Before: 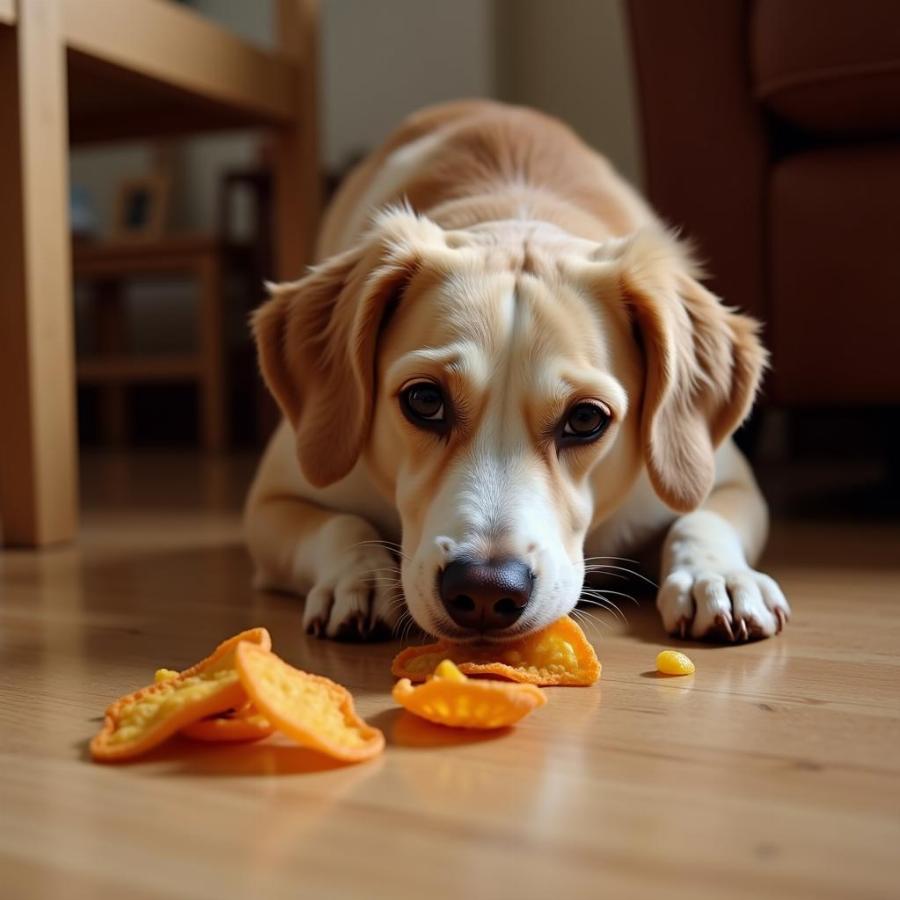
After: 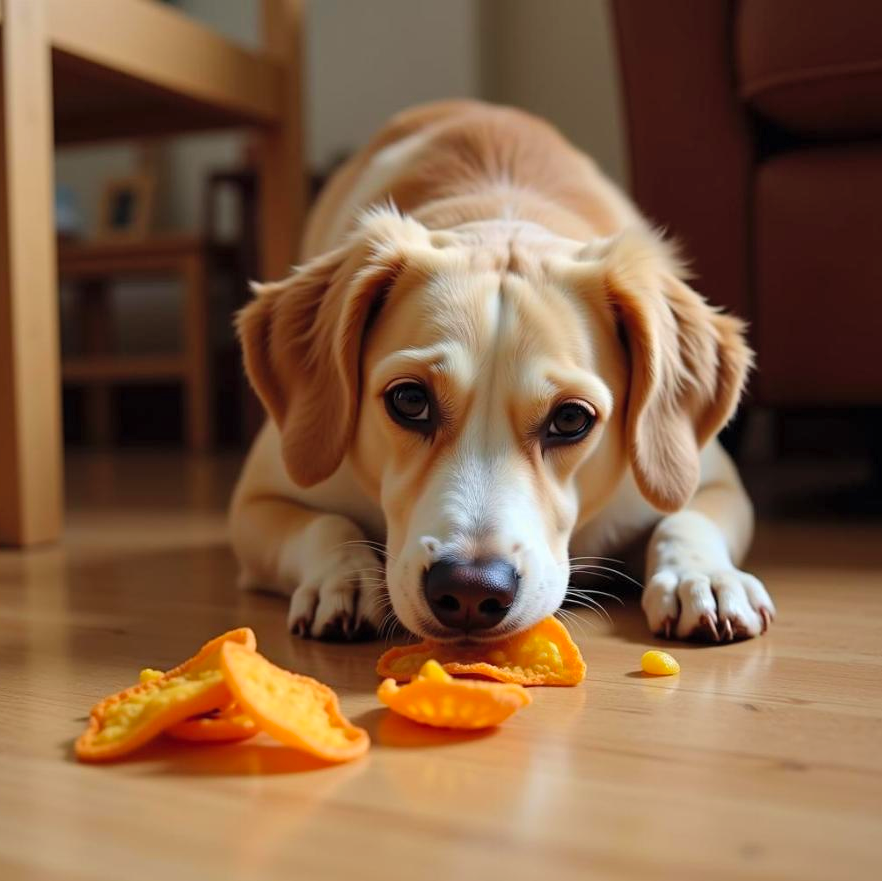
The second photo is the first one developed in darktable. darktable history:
crop: left 1.691%, right 0.269%, bottom 2.016%
contrast brightness saturation: brightness 0.088, saturation 0.194
